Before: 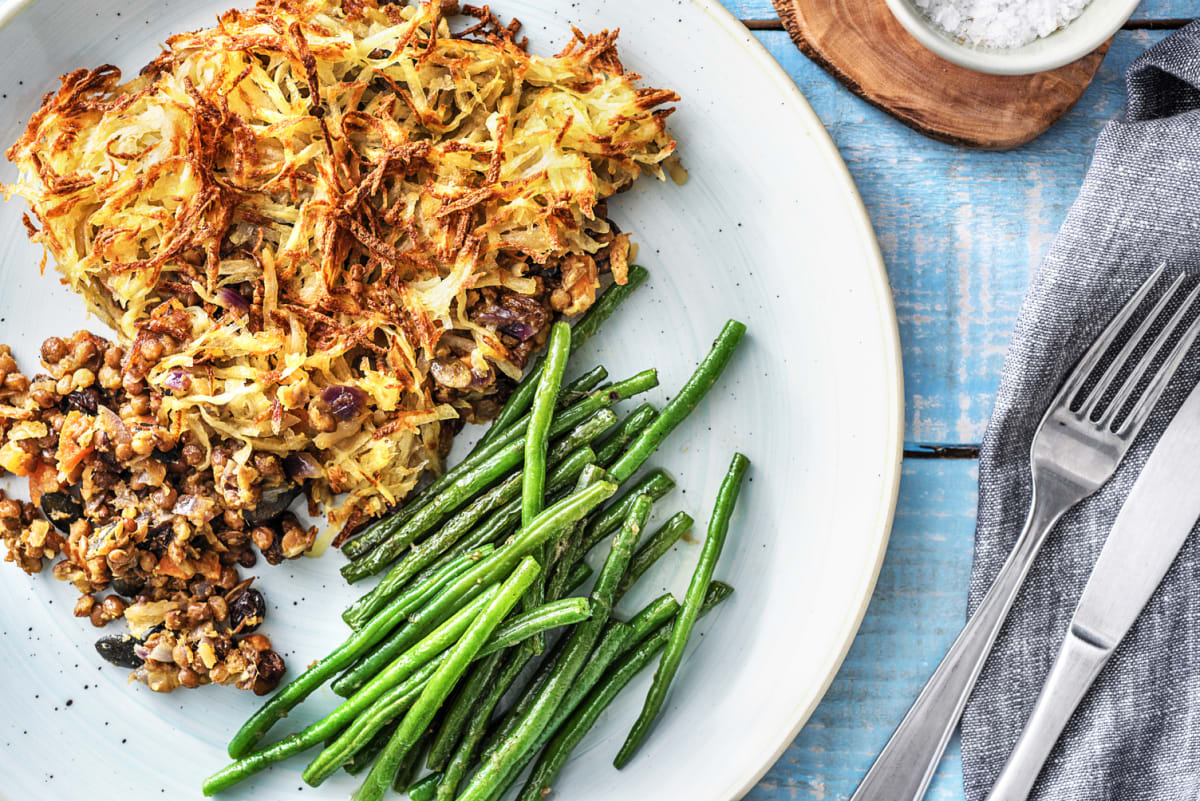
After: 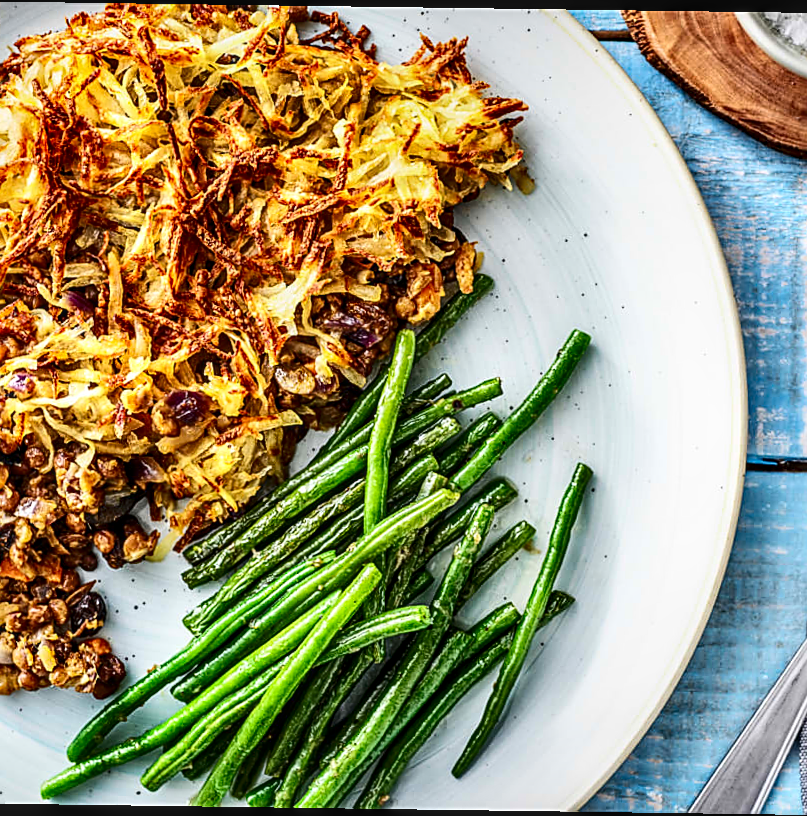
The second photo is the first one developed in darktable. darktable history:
sharpen: on, module defaults
local contrast: detail 130%
crop and rotate: left 13.409%, right 19.924%
exposure: compensate highlight preservation false
white balance: emerald 1
contrast brightness saturation: contrast 0.21, brightness -0.11, saturation 0.21
rotate and perspective: rotation 0.8°, automatic cropping off
